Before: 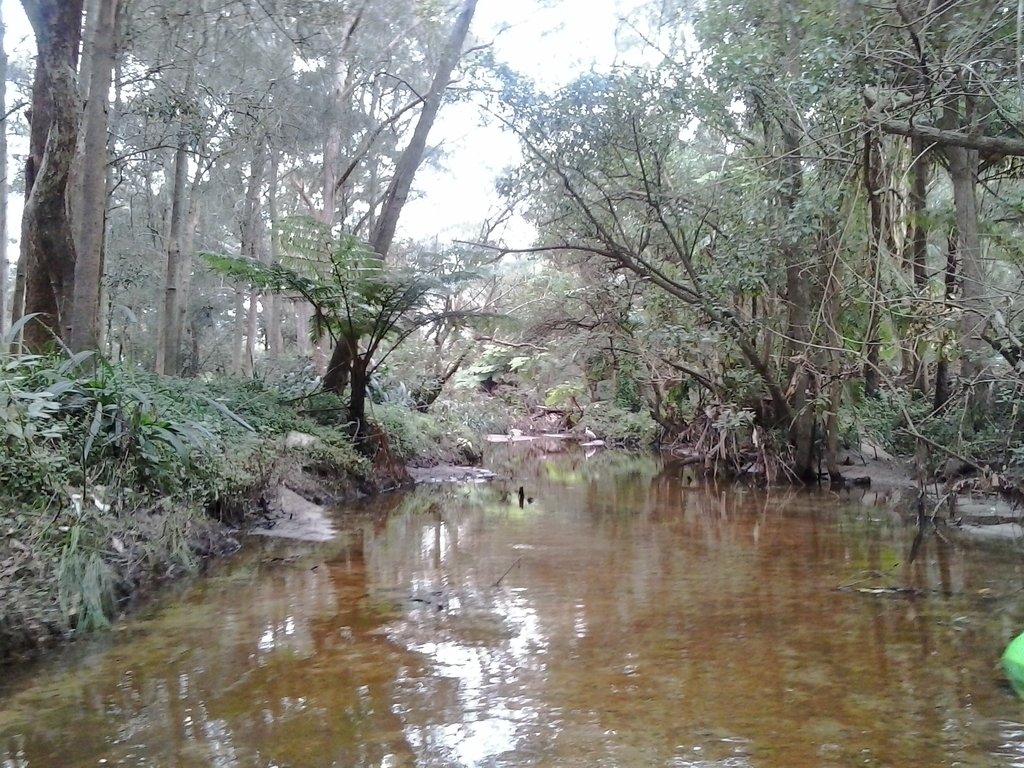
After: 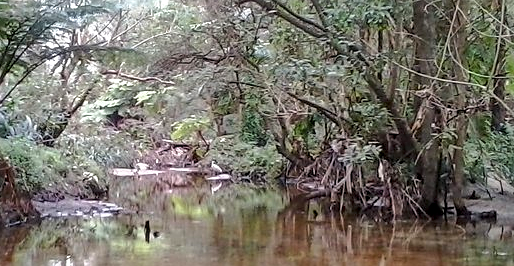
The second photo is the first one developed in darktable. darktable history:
crop: left 36.607%, top 34.735%, right 13.146%, bottom 30.611%
local contrast: on, module defaults
shadows and highlights: shadows 60, soften with gaussian
sharpen: on, module defaults
color balance rgb: perceptual saturation grading › global saturation 20%, global vibrance 20%
